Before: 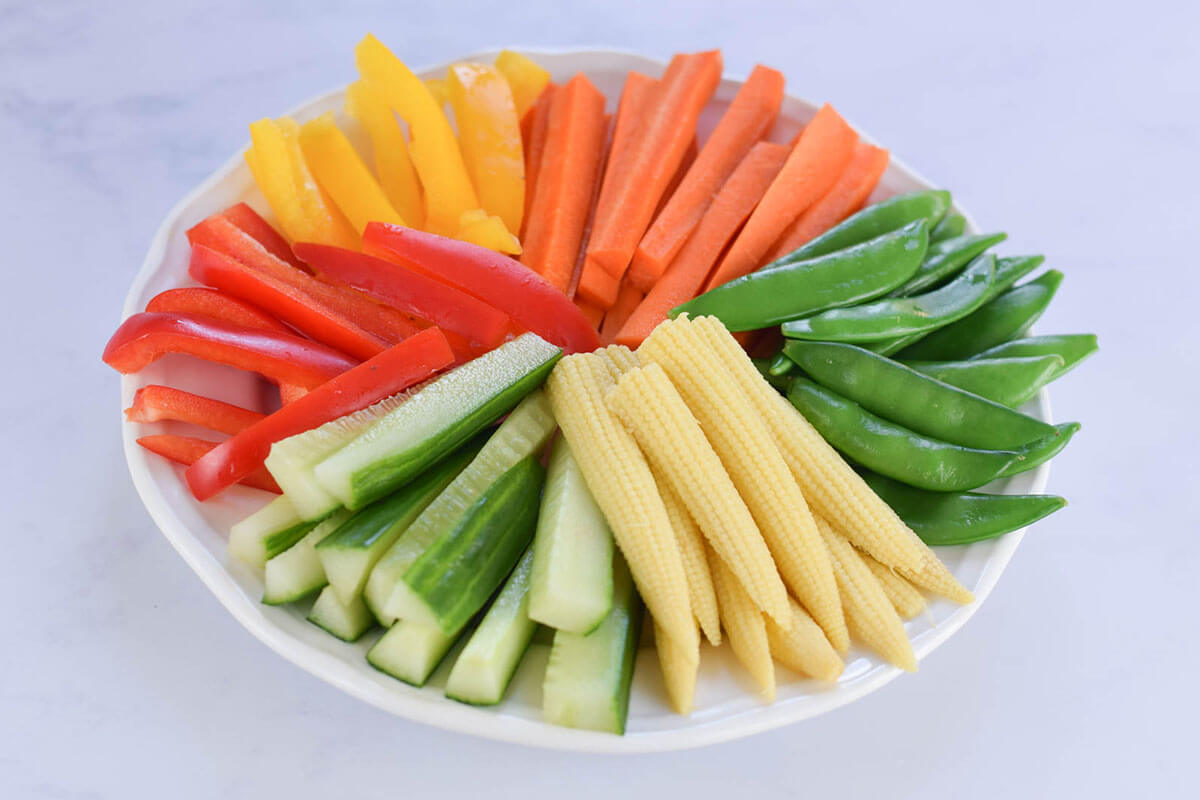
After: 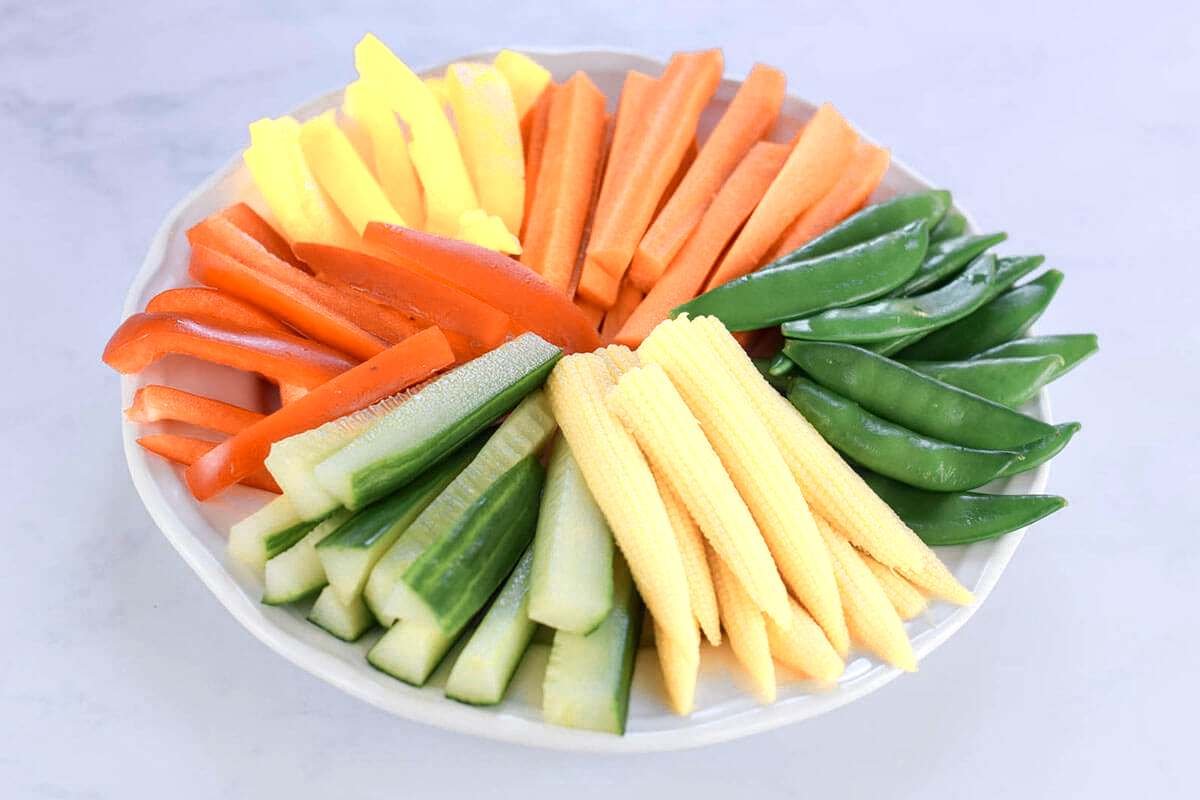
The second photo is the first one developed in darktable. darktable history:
local contrast: on, module defaults
color zones: curves: ch0 [(0.018, 0.548) (0.197, 0.654) (0.425, 0.447) (0.605, 0.658) (0.732, 0.579)]; ch1 [(0.105, 0.531) (0.224, 0.531) (0.386, 0.39) (0.618, 0.456) (0.732, 0.456) (0.956, 0.421)]; ch2 [(0.039, 0.583) (0.215, 0.465) (0.399, 0.544) (0.465, 0.548) (0.614, 0.447) (0.724, 0.43) (0.882, 0.623) (0.956, 0.632)]
